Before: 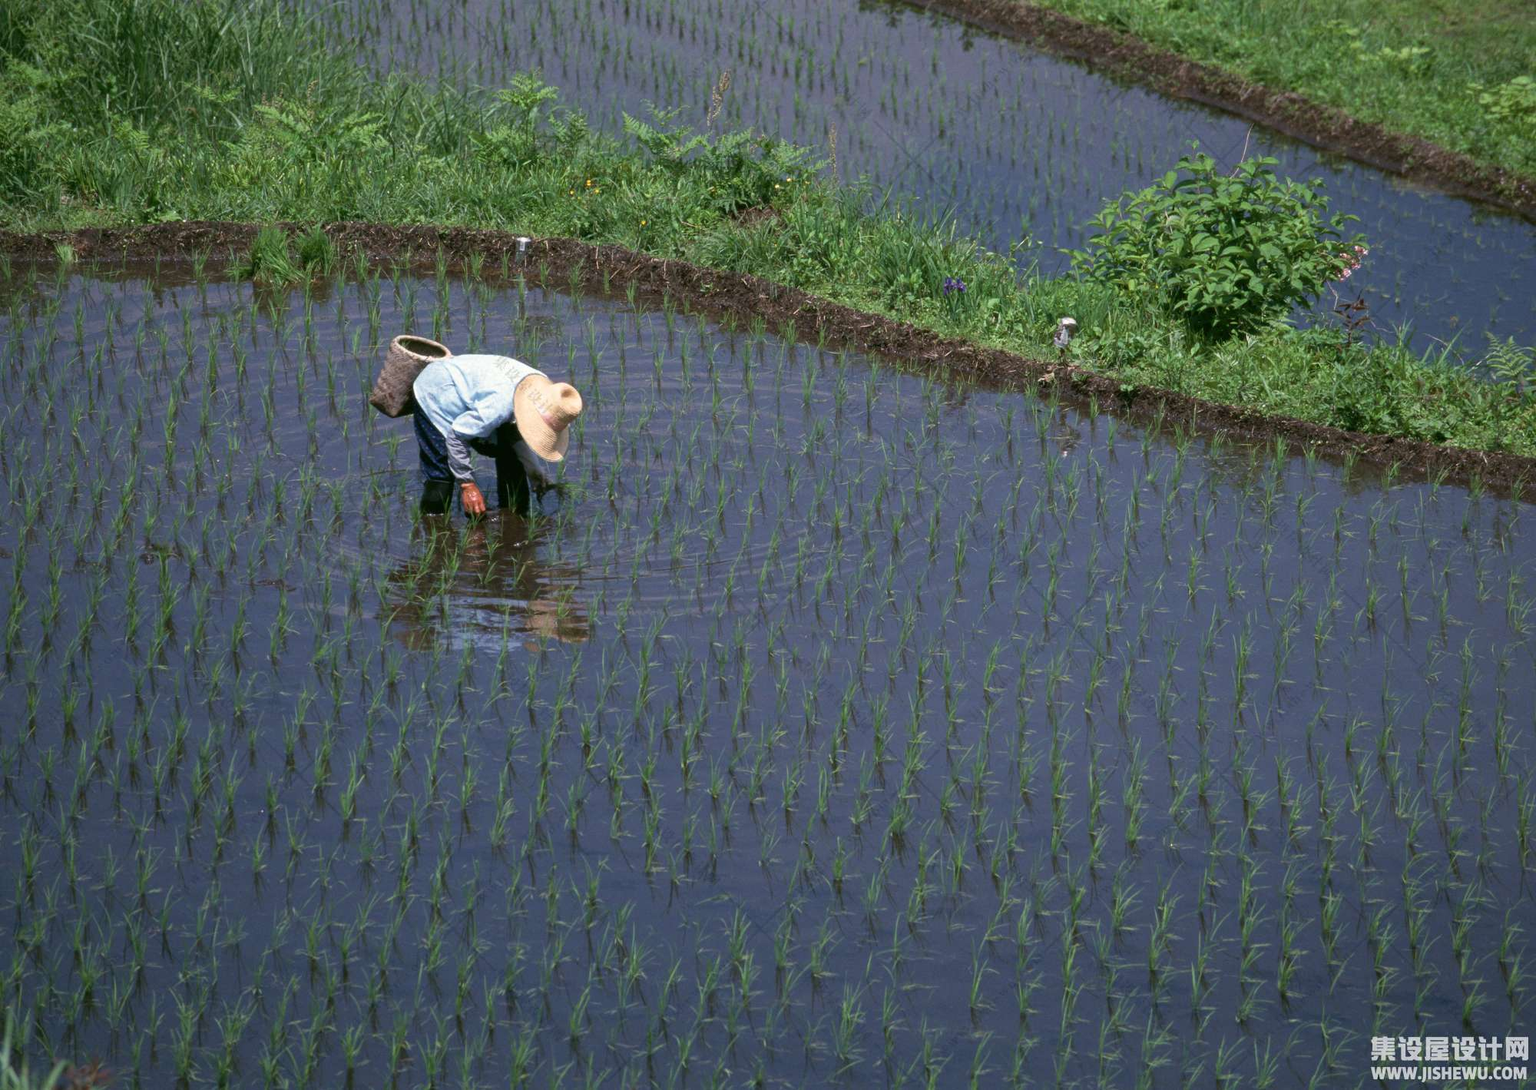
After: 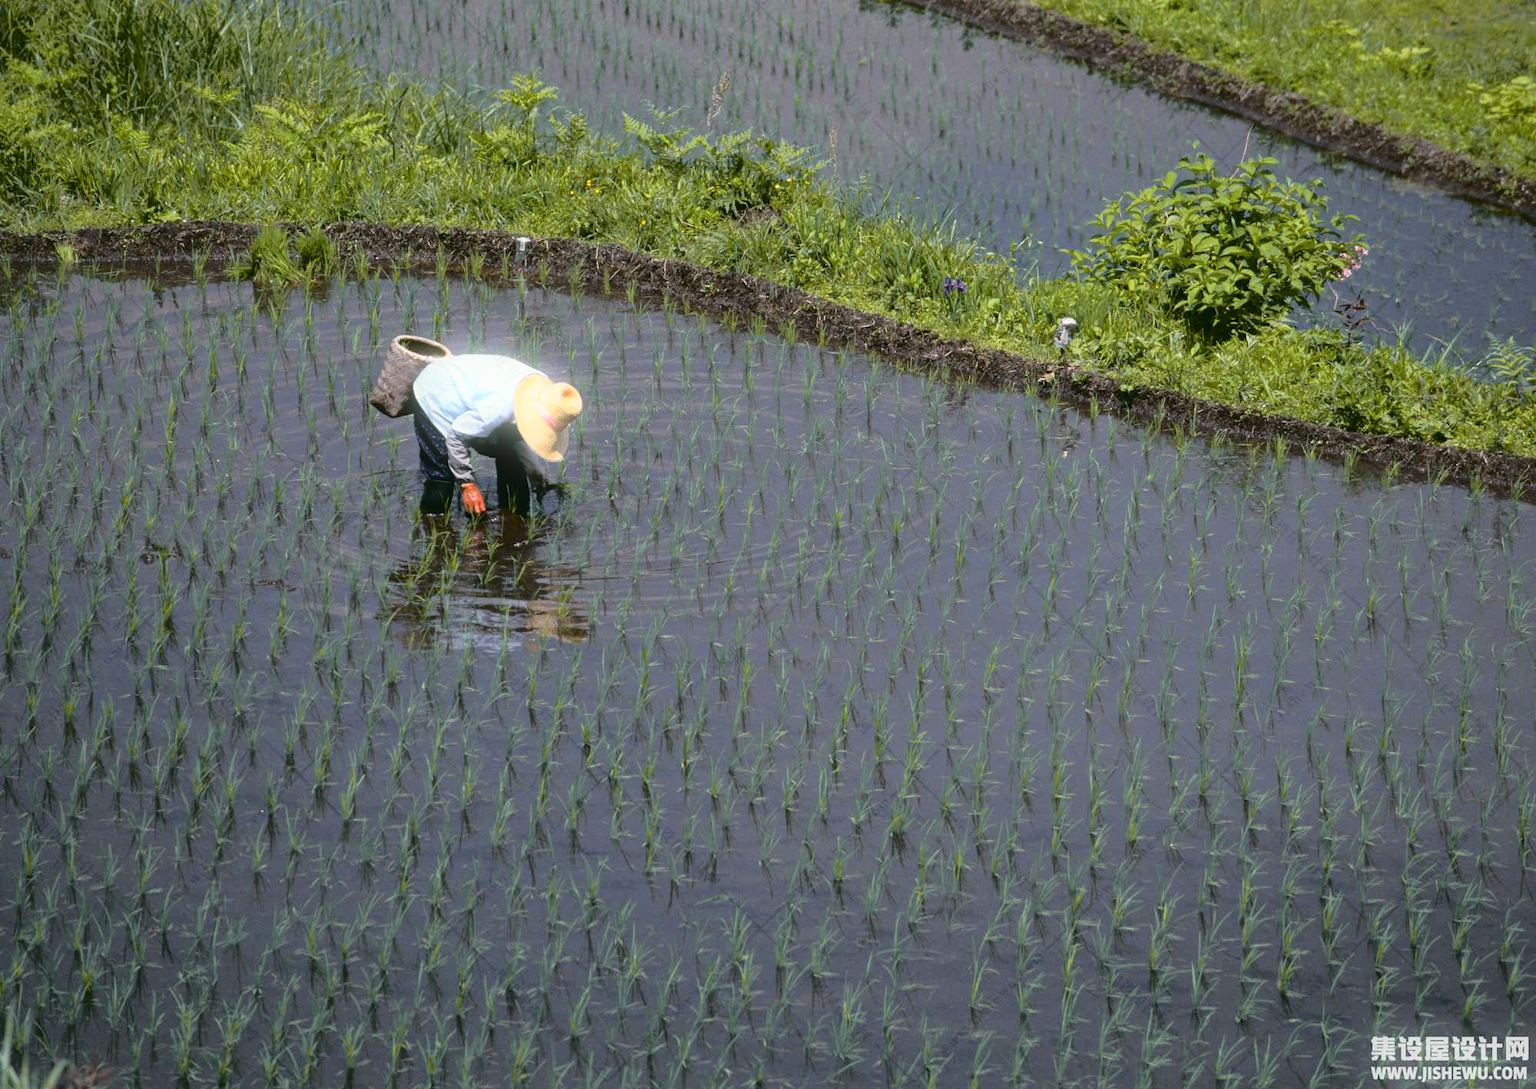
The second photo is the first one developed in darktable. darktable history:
bloom: size 5%, threshold 95%, strength 15%
tone curve: curves: ch0 [(0, 0.029) (0.168, 0.142) (0.359, 0.44) (0.469, 0.544) (0.634, 0.722) (0.858, 0.903) (1, 0.968)]; ch1 [(0, 0) (0.437, 0.453) (0.472, 0.47) (0.502, 0.502) (0.54, 0.534) (0.57, 0.592) (0.618, 0.66) (0.699, 0.749) (0.859, 0.919) (1, 1)]; ch2 [(0, 0) (0.33, 0.301) (0.421, 0.443) (0.476, 0.498) (0.505, 0.503) (0.547, 0.557) (0.586, 0.634) (0.608, 0.676) (1, 1)], color space Lab, independent channels, preserve colors none
